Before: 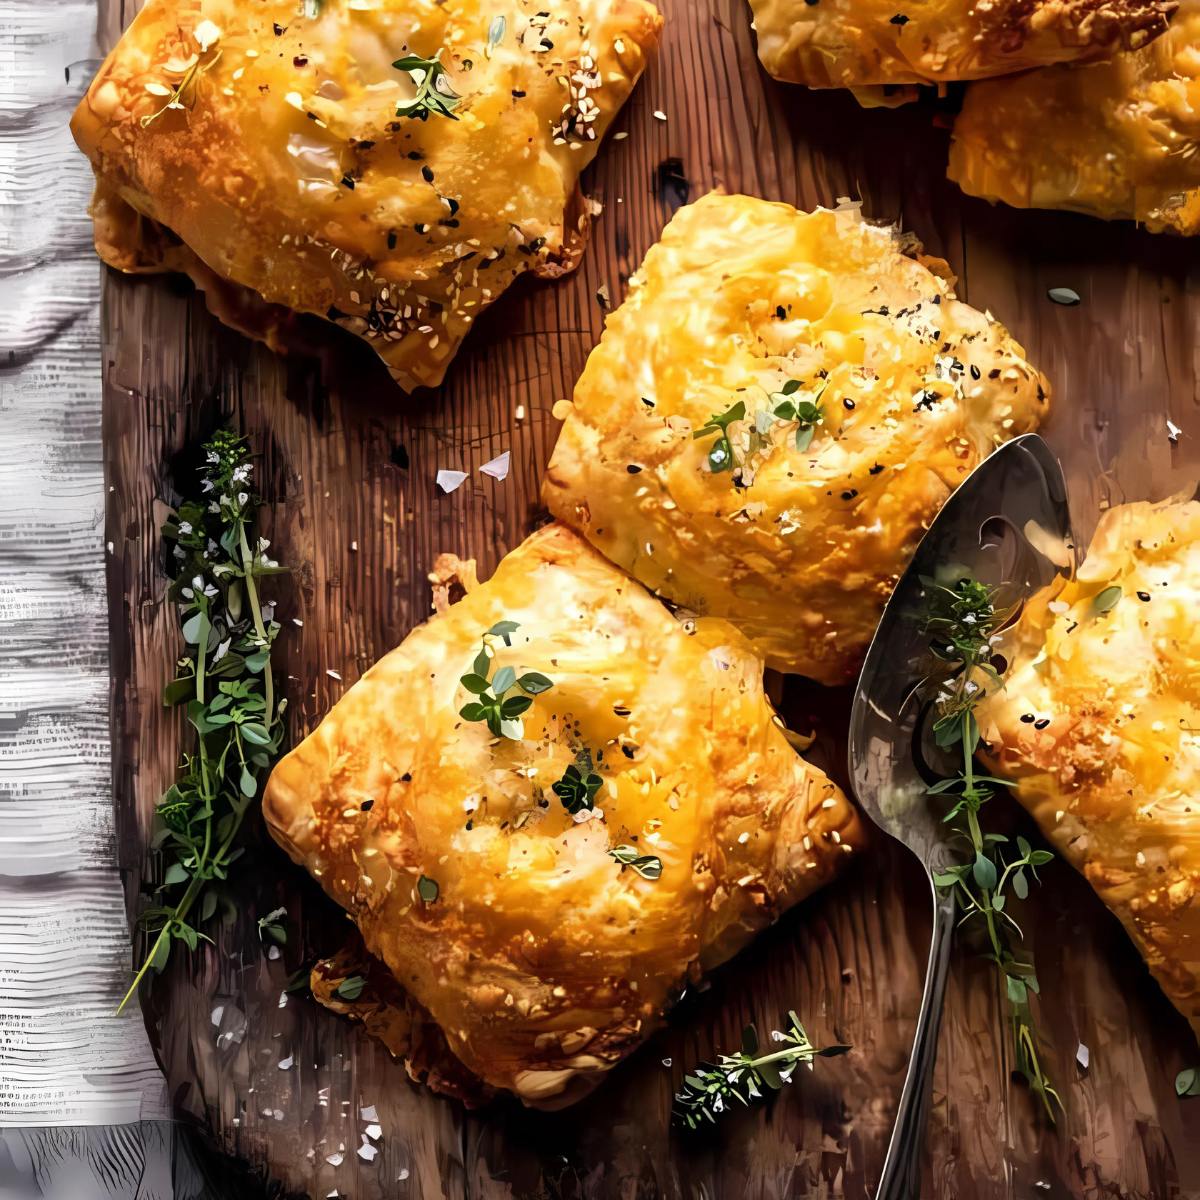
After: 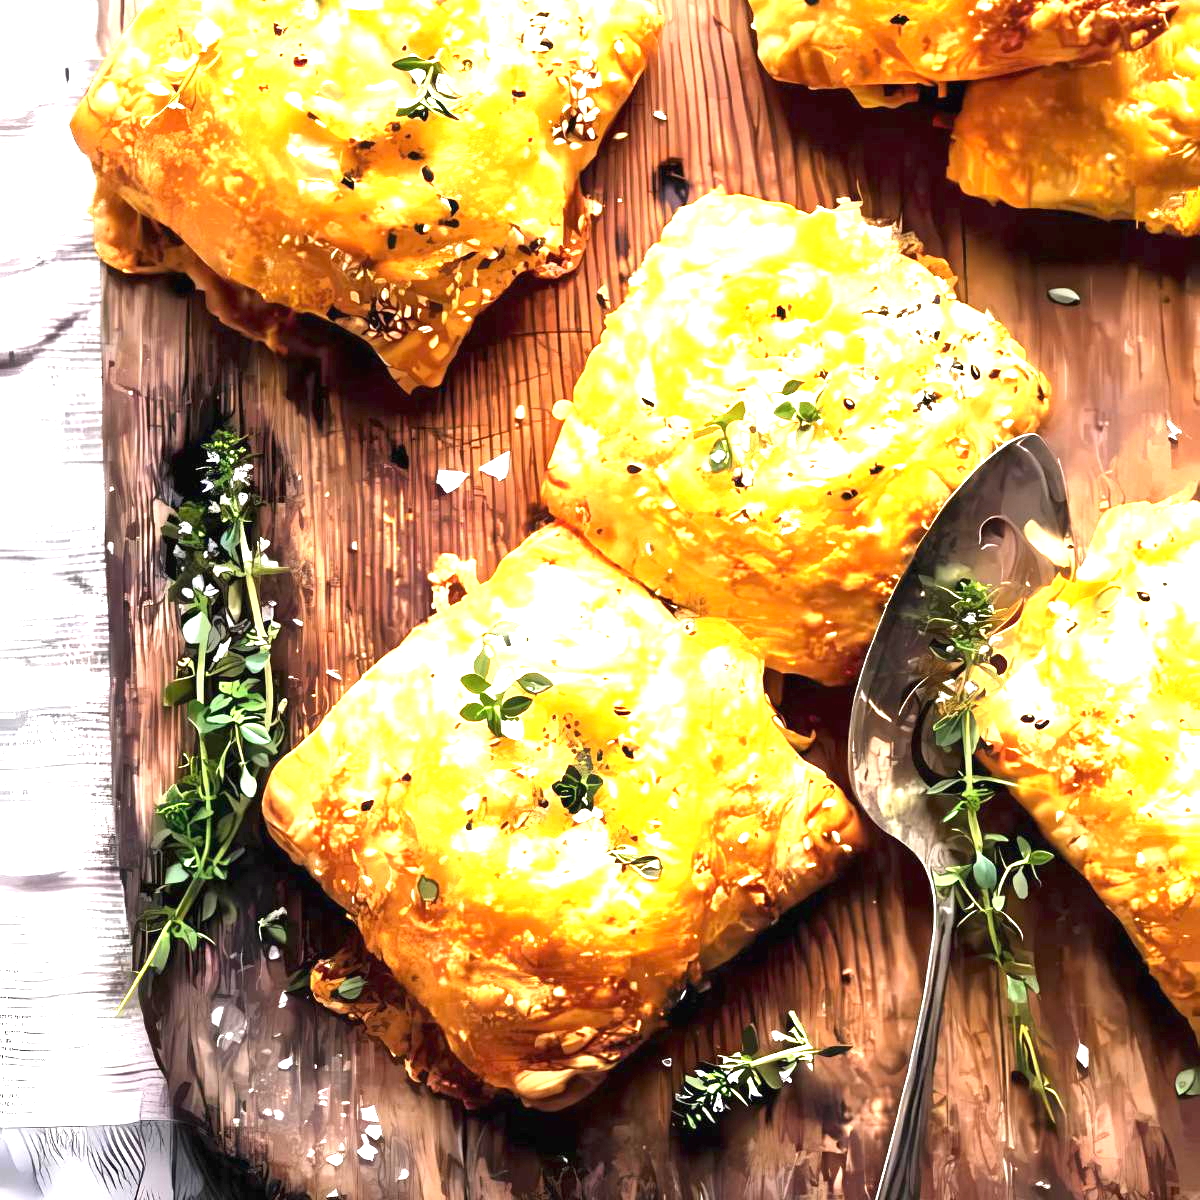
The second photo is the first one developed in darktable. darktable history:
exposure: black level correction 0, exposure 2.127 EV, compensate exposure bias true, compensate highlight preservation false
